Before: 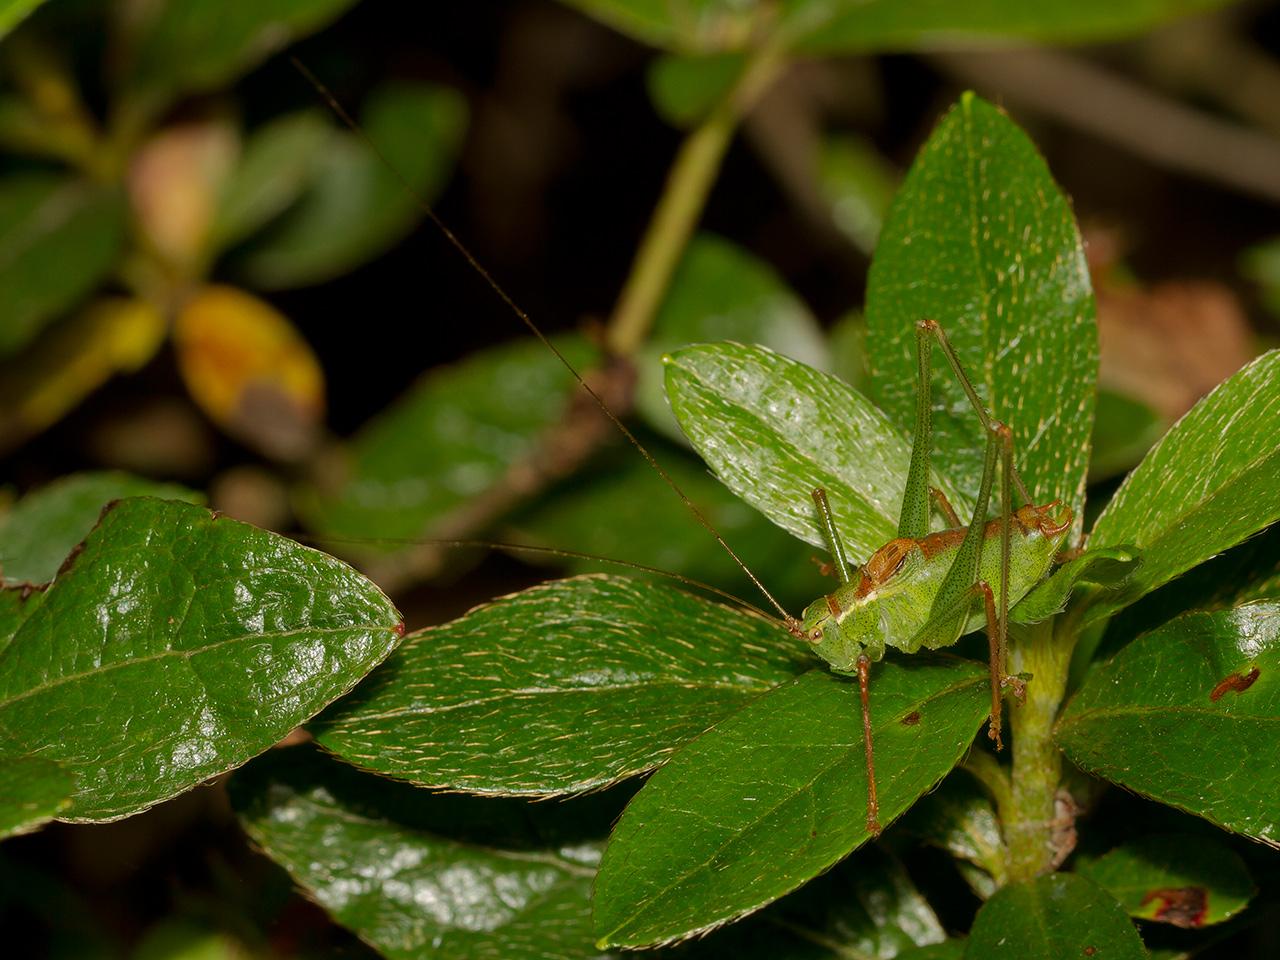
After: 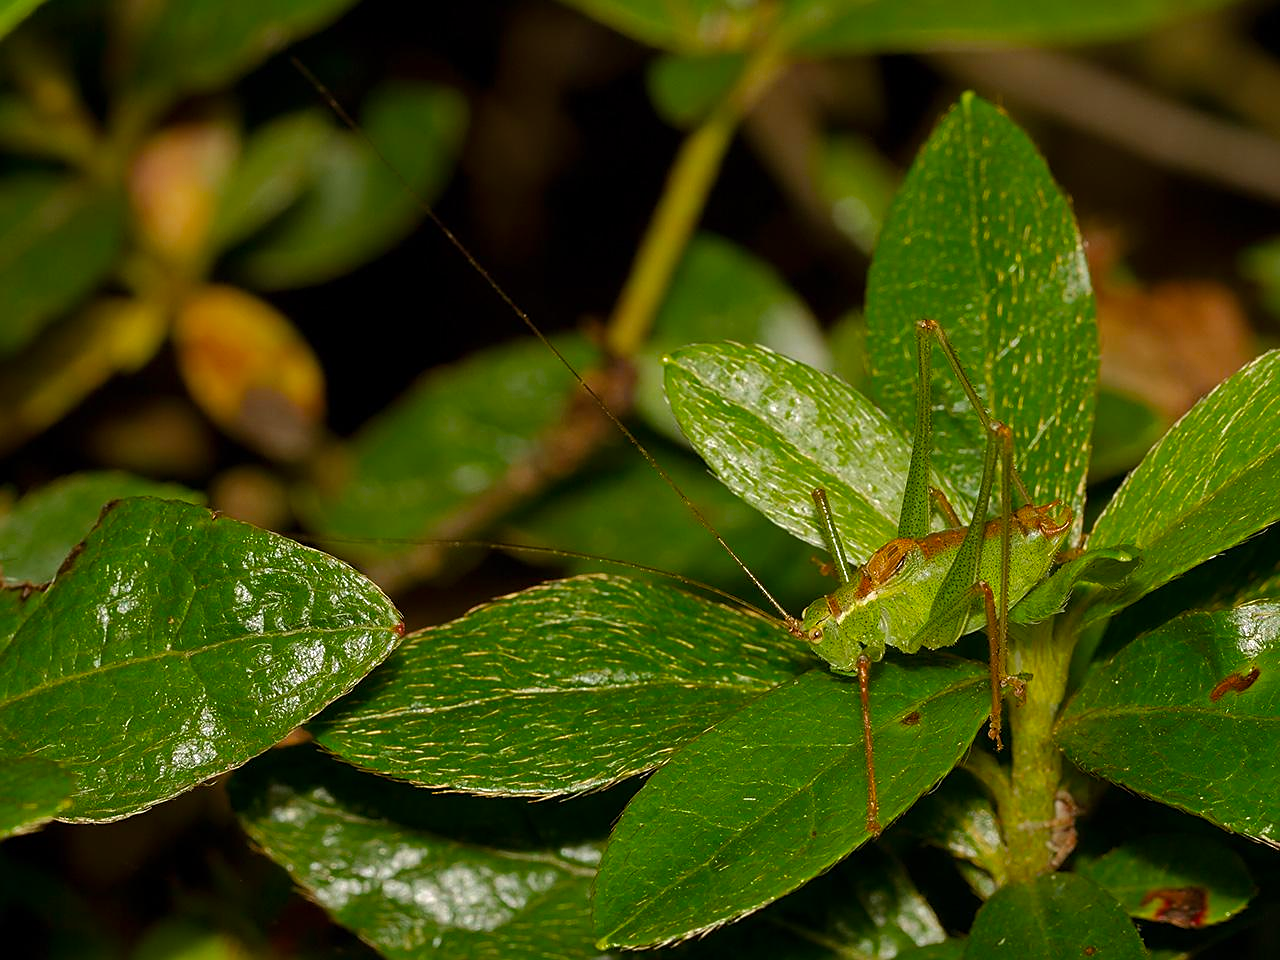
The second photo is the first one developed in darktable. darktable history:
color balance rgb: linear chroma grading › global chroma 10%, perceptual saturation grading › global saturation 5%, perceptual brilliance grading › global brilliance 4%, global vibrance 7%, saturation formula JzAzBz (2021)
sharpen: on, module defaults
